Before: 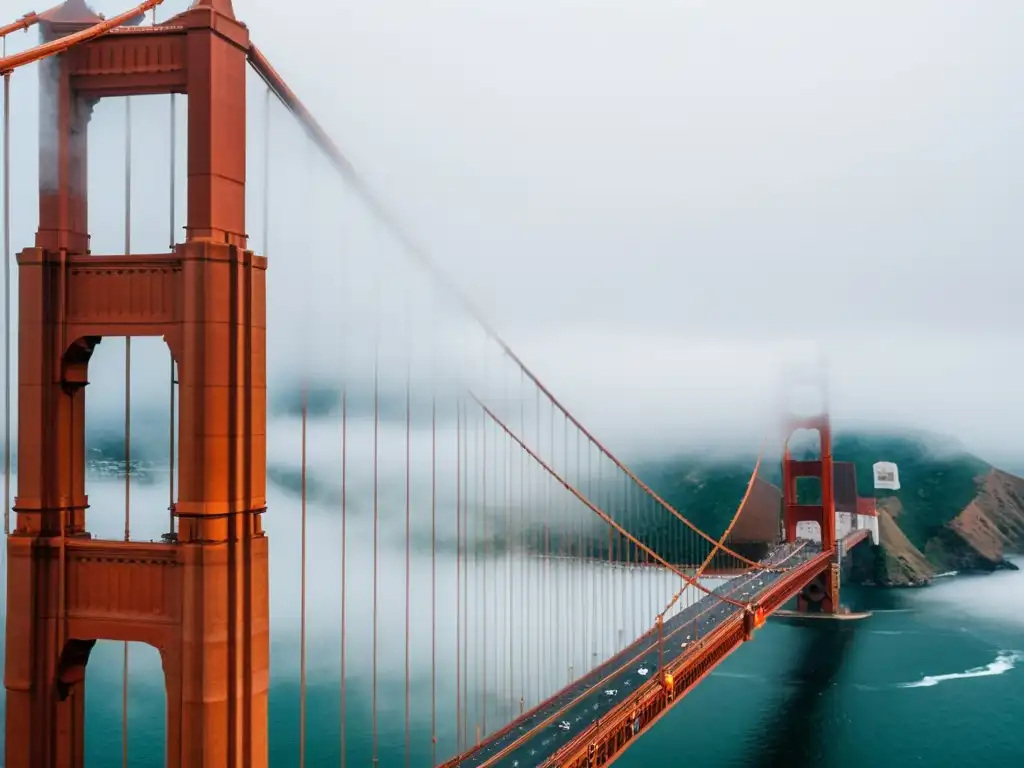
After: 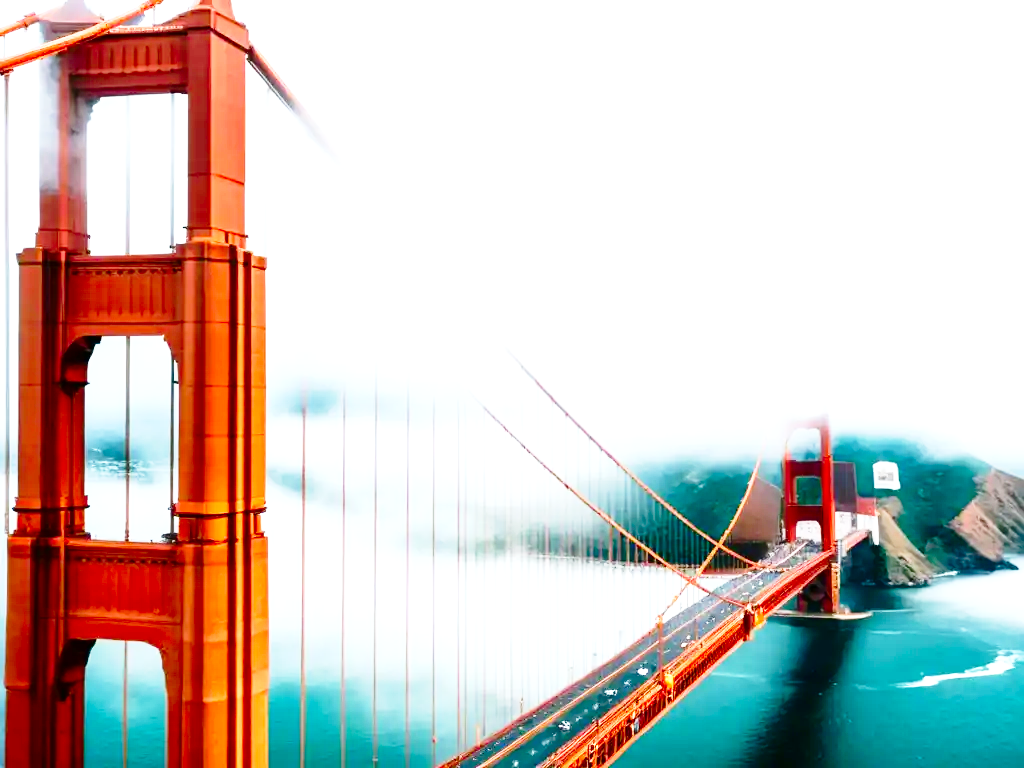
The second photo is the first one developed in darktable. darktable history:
exposure: exposure 1 EV, compensate highlight preservation false
base curve: curves: ch0 [(0, 0) (0.028, 0.03) (0.121, 0.232) (0.46, 0.748) (0.859, 0.968) (1, 1)], preserve colors none
contrast brightness saturation: contrast 0.122, brightness -0.116, saturation 0.197
